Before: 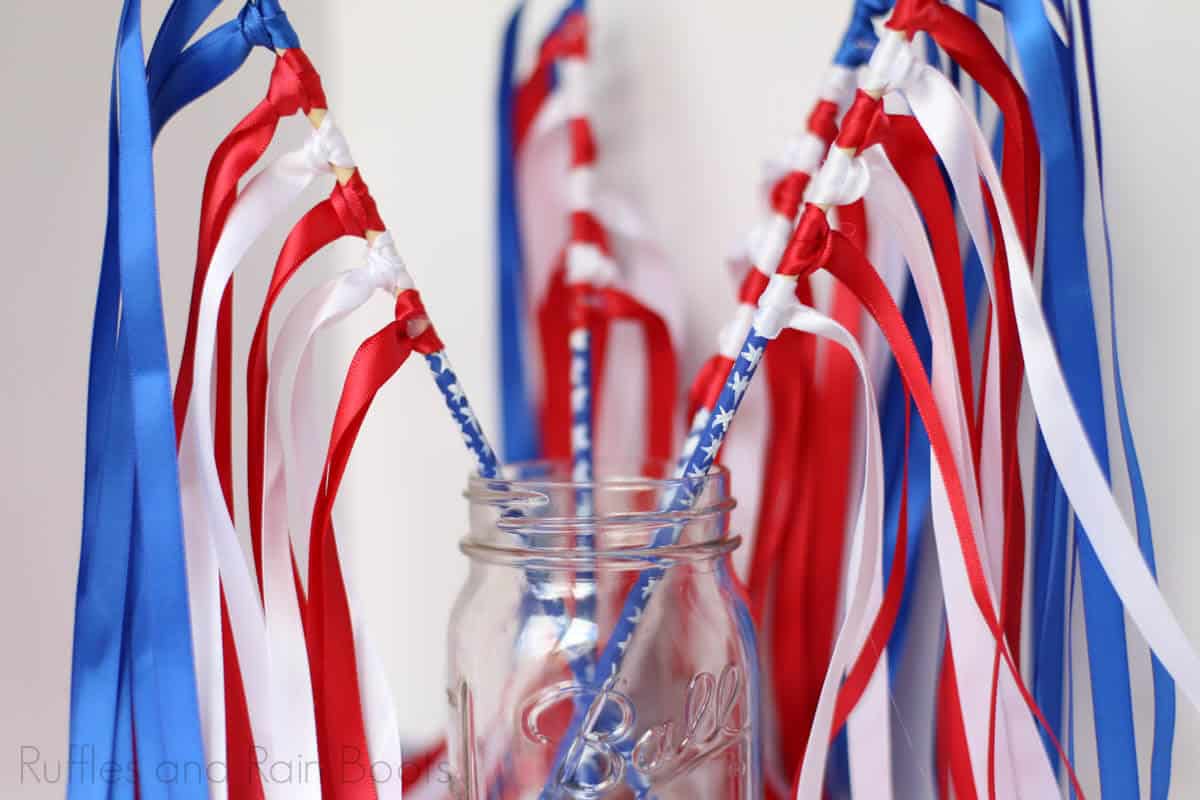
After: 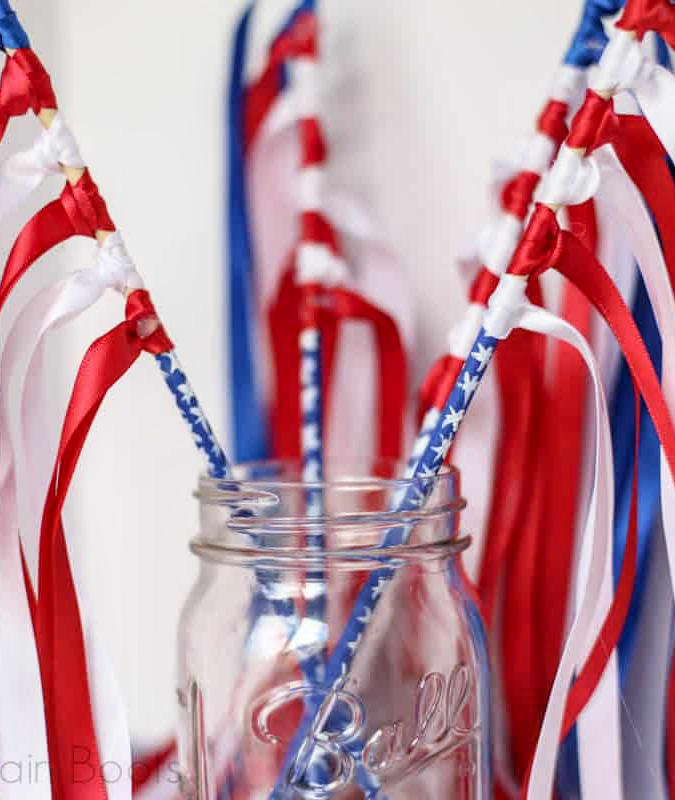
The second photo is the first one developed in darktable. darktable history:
filmic rgb: black relative exposure -4.93 EV, white relative exposure 2.84 EV, hardness 3.72
crop and rotate: left 22.516%, right 21.234%
local contrast: on, module defaults
